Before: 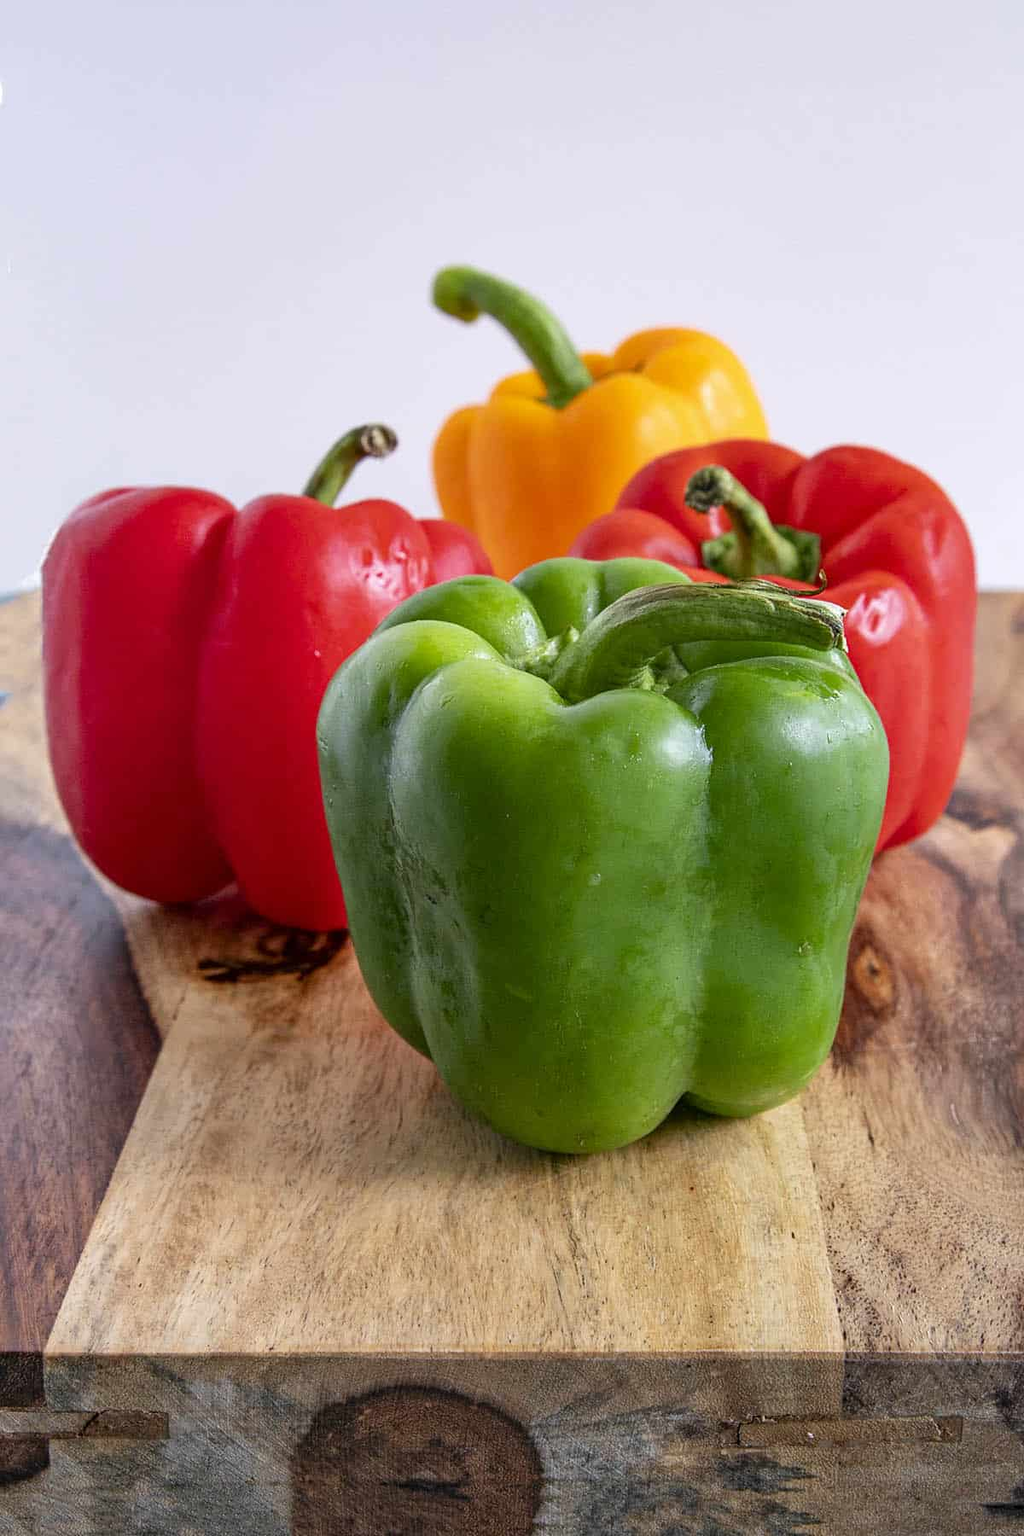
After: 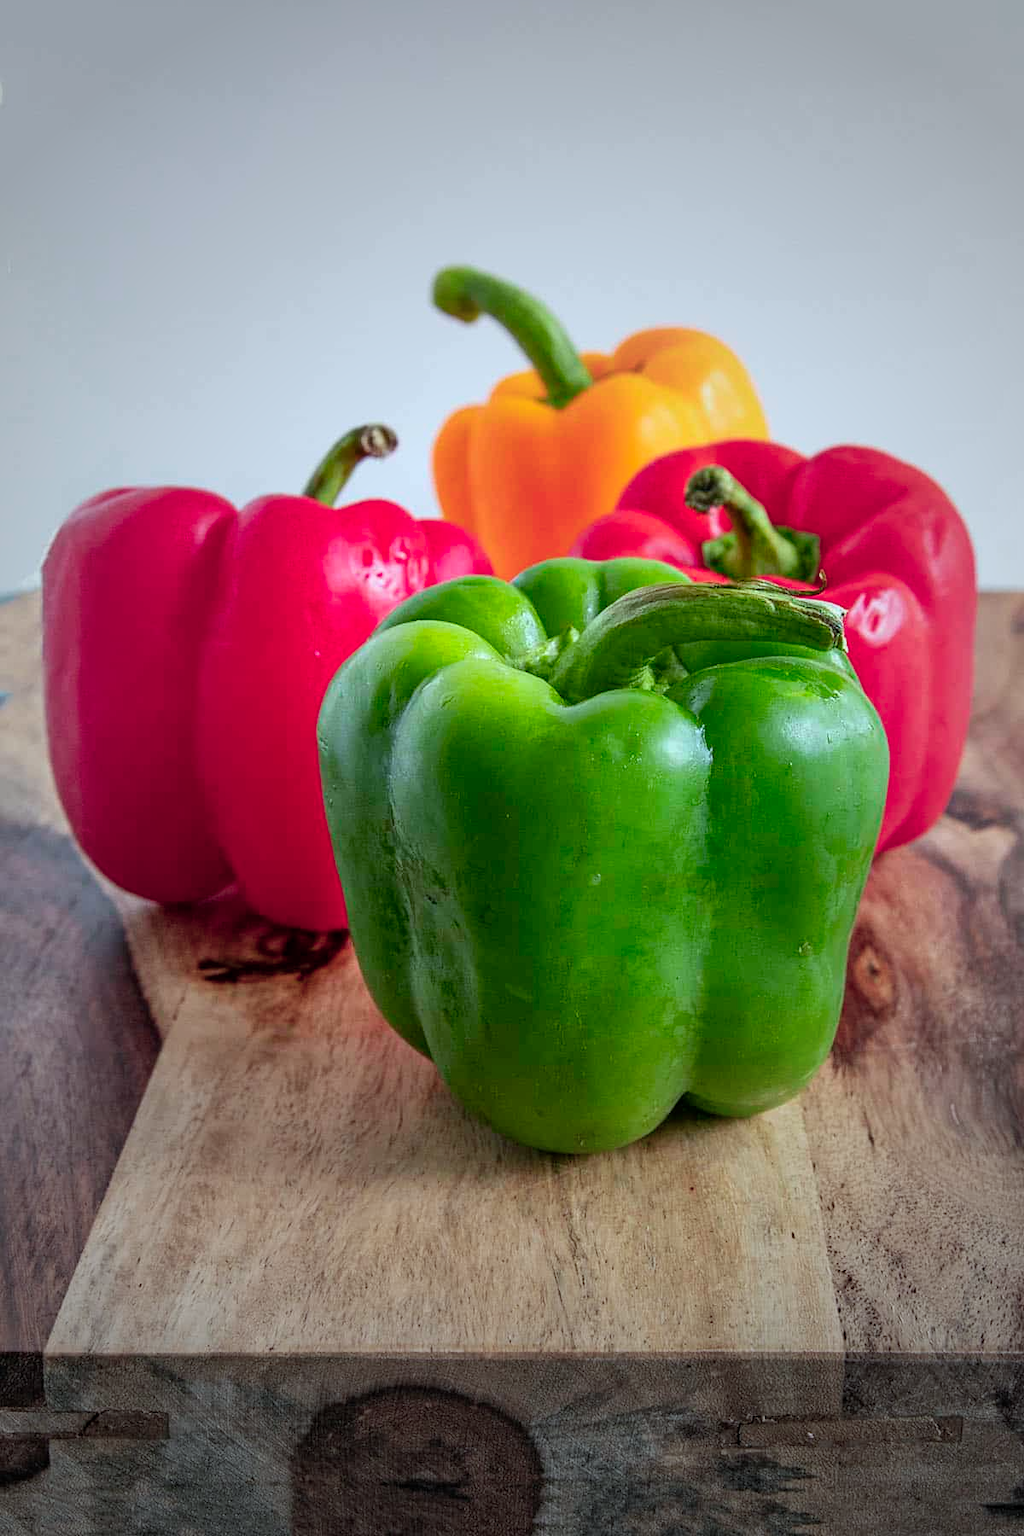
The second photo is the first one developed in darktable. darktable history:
color calibration: output R [0.972, 0.068, -0.094, 0], output G [-0.178, 1.216, -0.086, 0], output B [0.095, -0.136, 0.98, 0], illuminant Planckian (black body), adaptation linear Bradford (ICC v4), x 0.364, y 0.367, temperature 4421.28 K
vignetting: fall-off start 33.87%, fall-off radius 64.64%, center (0.035, -0.084), width/height ratio 0.962
